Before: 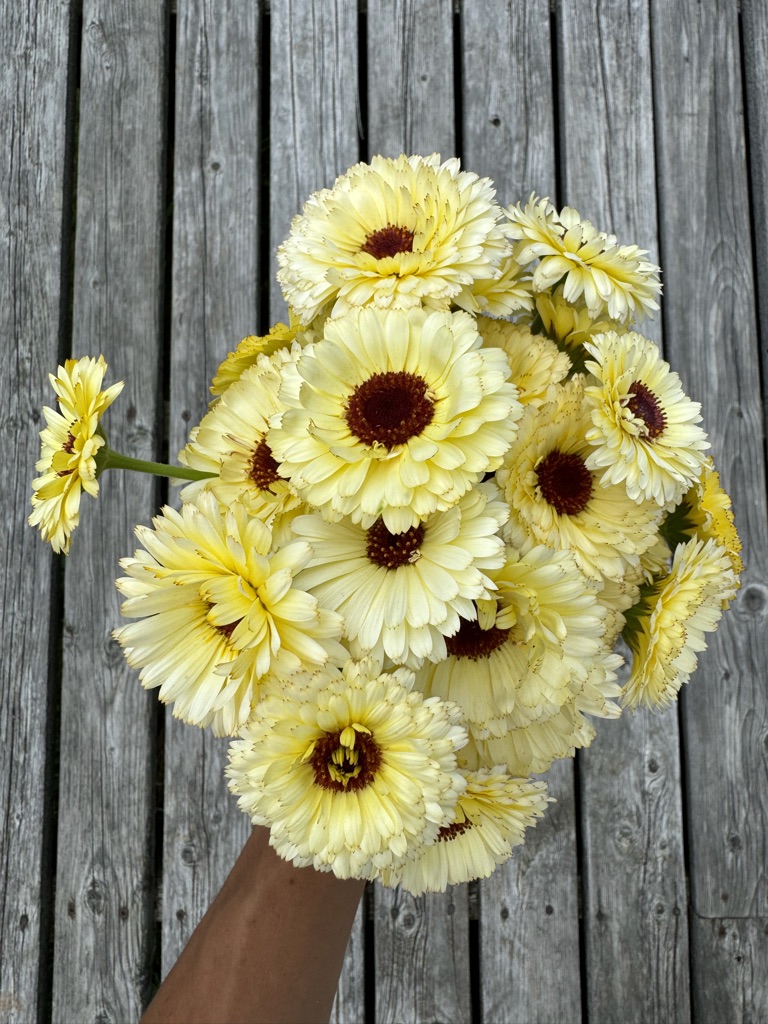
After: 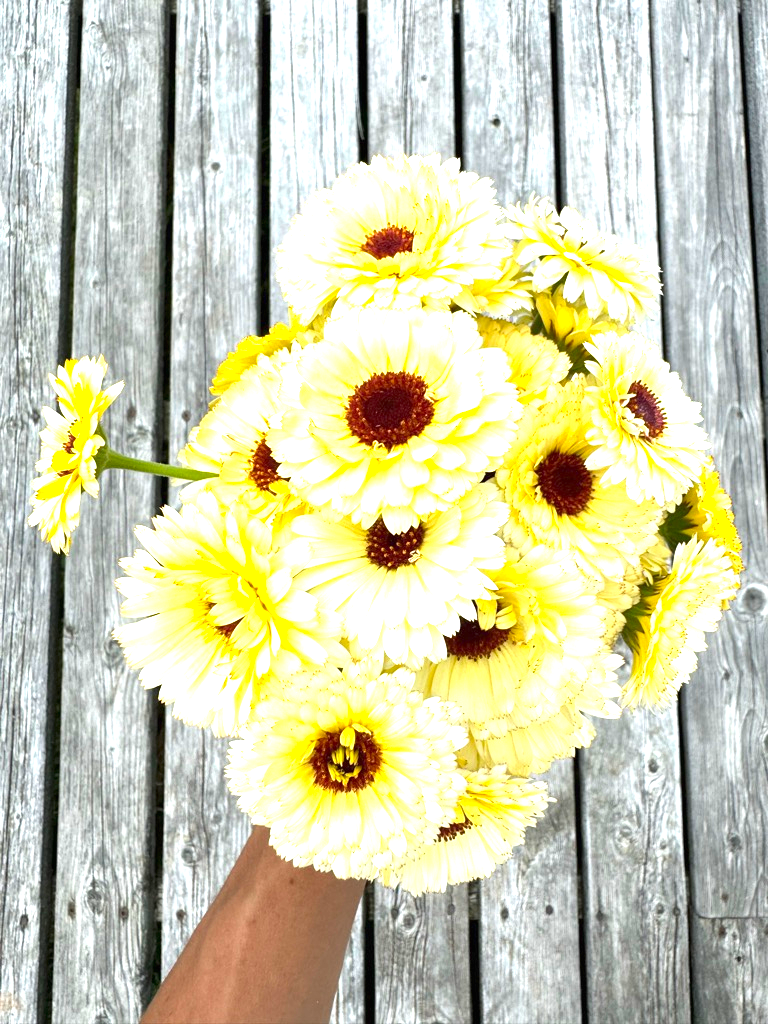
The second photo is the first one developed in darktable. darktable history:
exposure: black level correction 0, exposure 1.675 EV, compensate highlight preservation false
